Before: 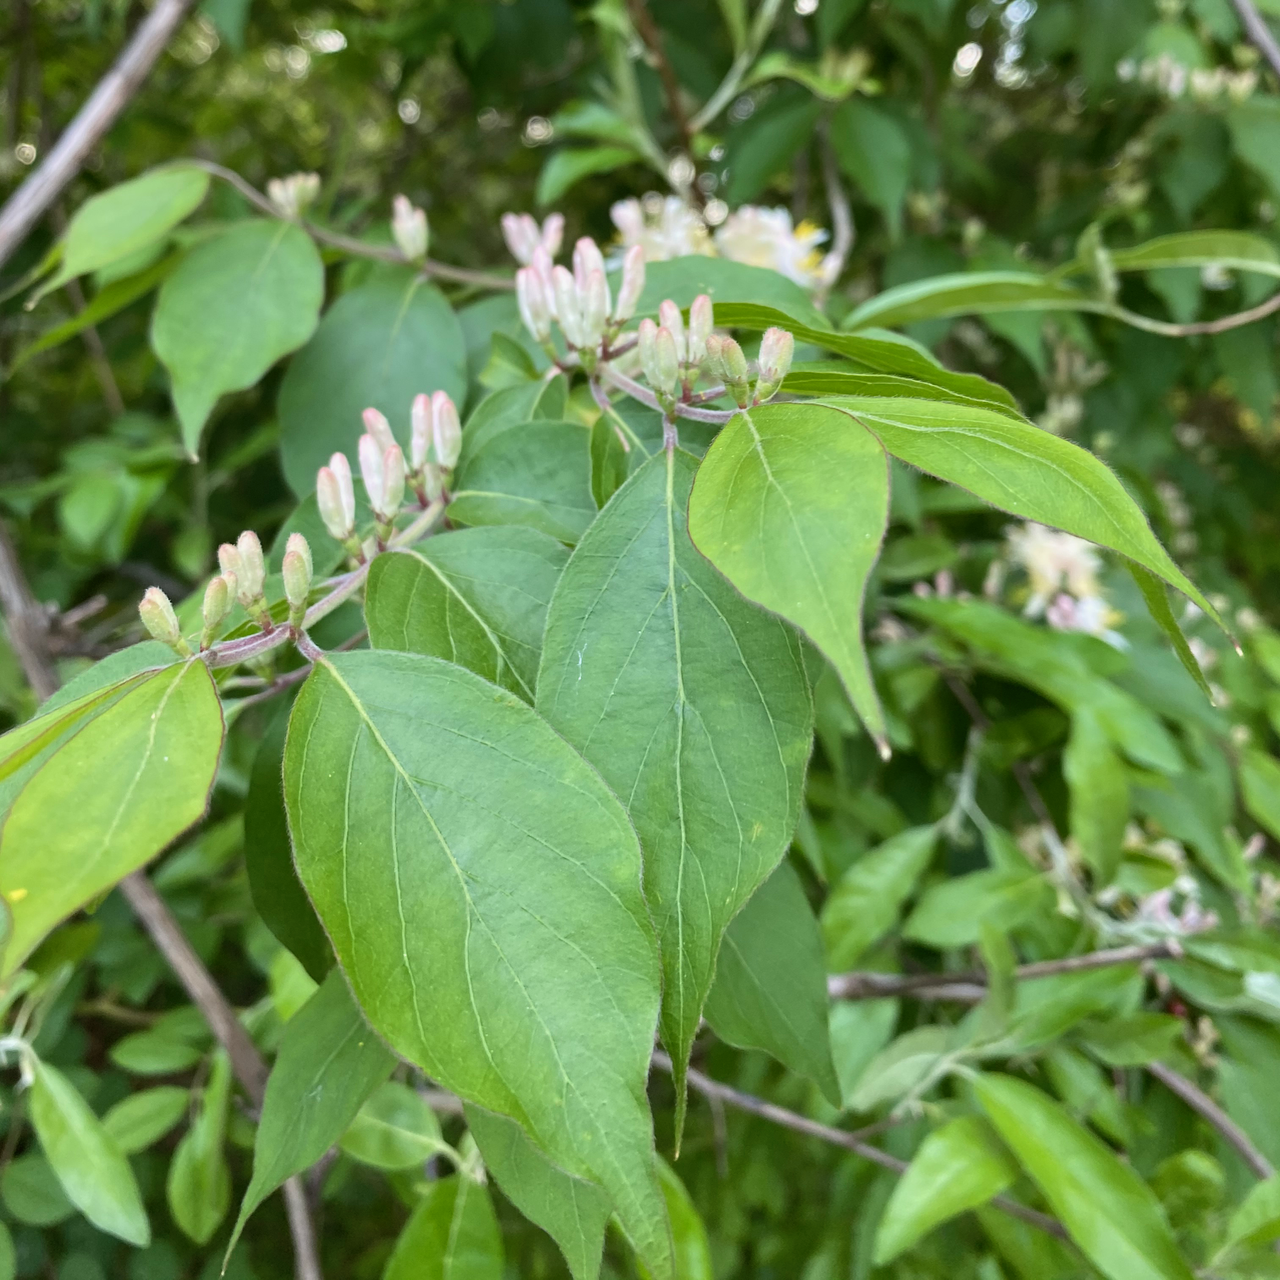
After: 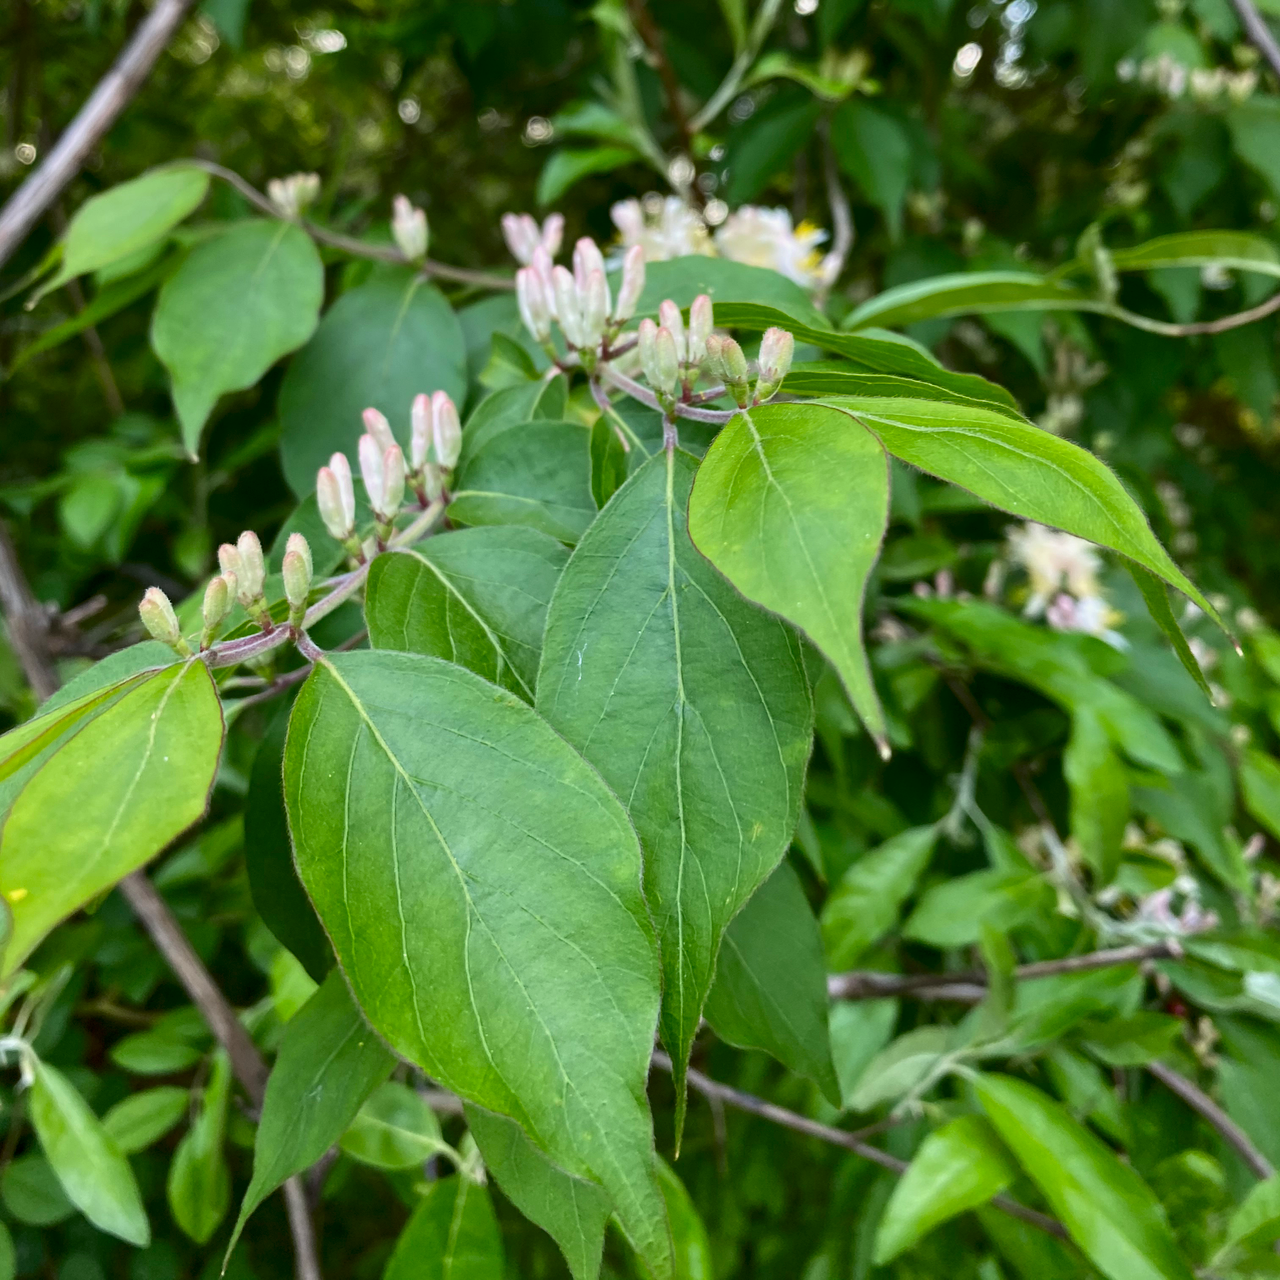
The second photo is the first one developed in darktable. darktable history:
contrast brightness saturation: contrast 0.068, brightness -0.142, saturation 0.111
tone equalizer: on, module defaults
